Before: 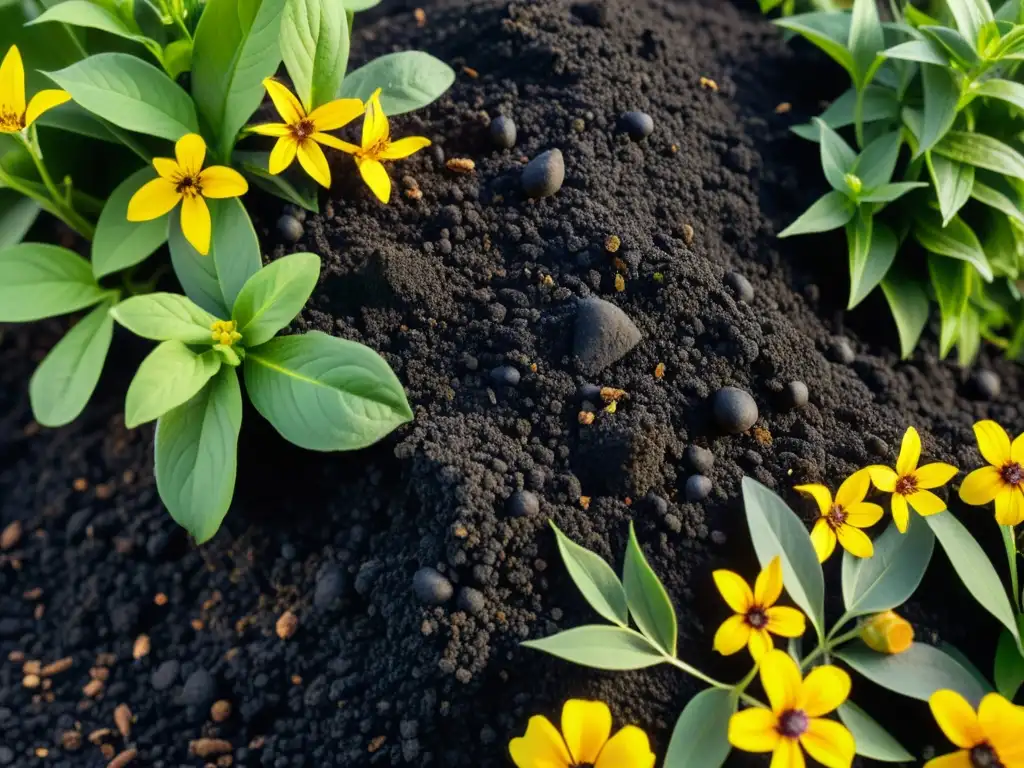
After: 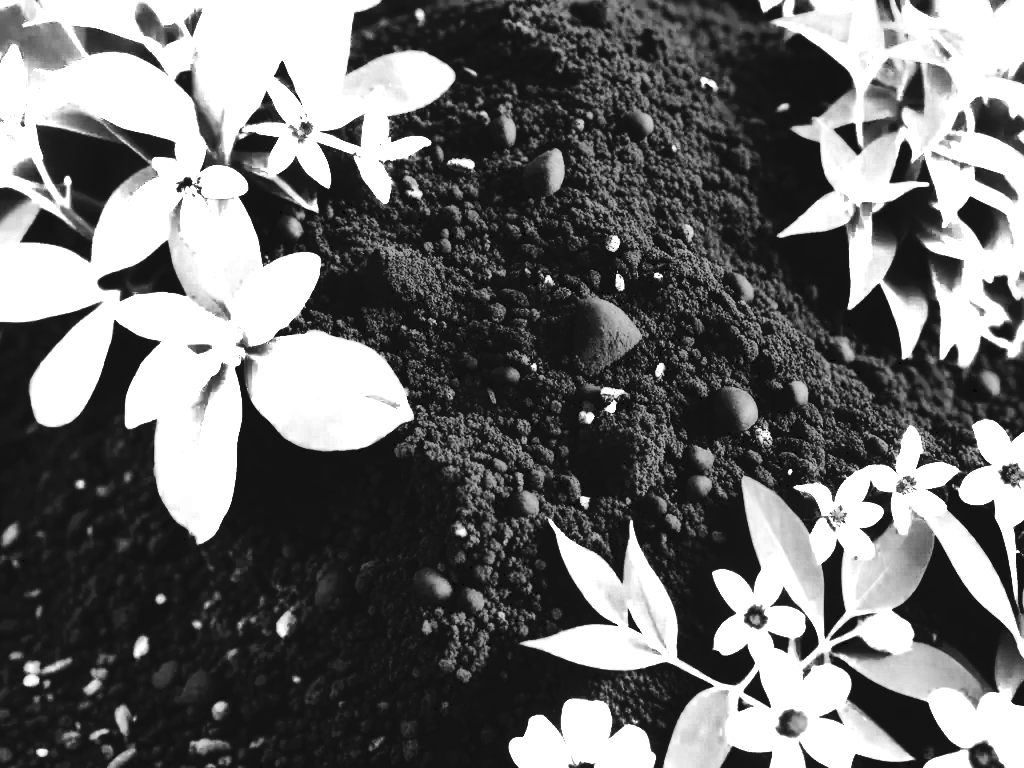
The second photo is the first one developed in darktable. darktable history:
tone curve: curves: ch0 [(0, 0) (0.003, 0.057) (0.011, 0.061) (0.025, 0.065) (0.044, 0.075) (0.069, 0.082) (0.1, 0.09) (0.136, 0.102) (0.177, 0.145) (0.224, 0.195) (0.277, 0.27) (0.335, 0.374) (0.399, 0.486) (0.468, 0.578) (0.543, 0.652) (0.623, 0.717) (0.709, 0.778) (0.801, 0.837) (0.898, 0.909) (1, 1)], preserve colors none
color zones: curves: ch0 [(0, 0.554) (0.146, 0.662) (0.293, 0.86) (0.503, 0.774) (0.637, 0.106) (0.74, 0.072) (0.866, 0.488) (0.998, 0.569)]; ch1 [(0, 0) (0.143, 0) (0.286, 0) (0.429, 0) (0.571, 0) (0.714, 0) (0.857, 0)]
